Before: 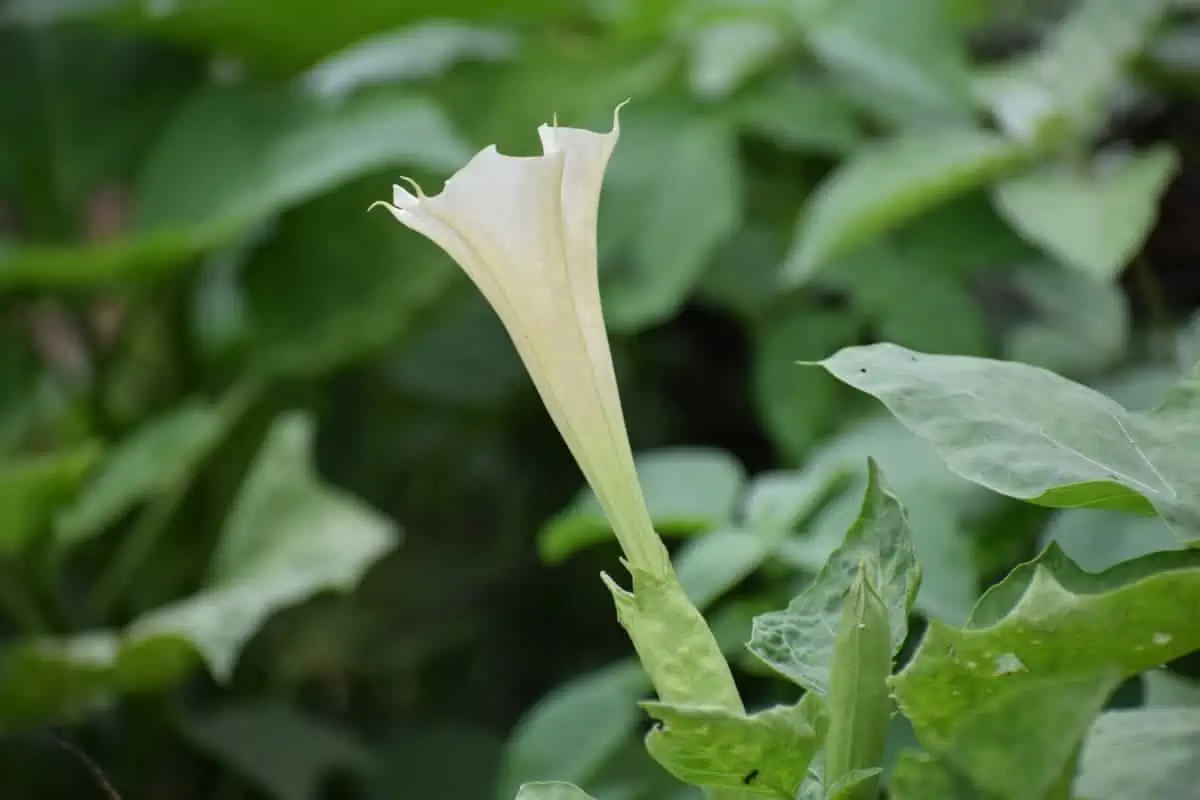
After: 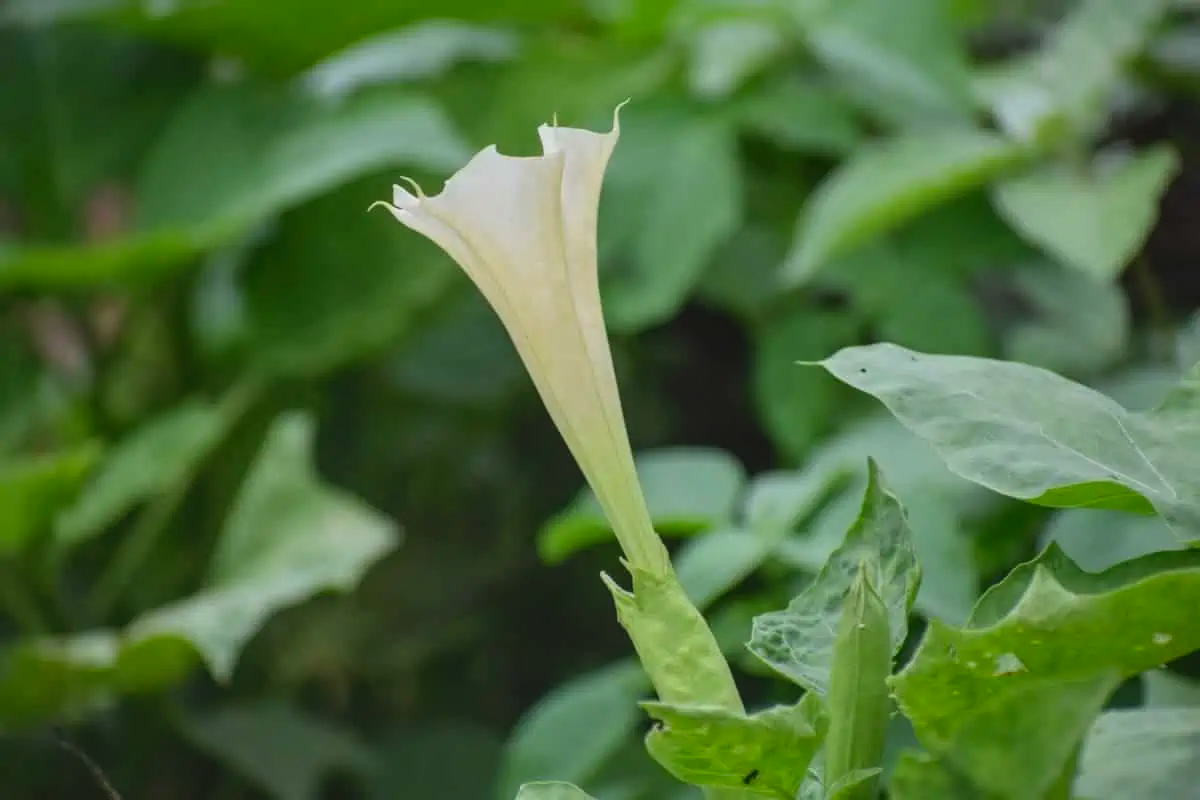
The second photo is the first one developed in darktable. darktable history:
contrast brightness saturation: contrast -0.174, saturation 0.189
local contrast: on, module defaults
